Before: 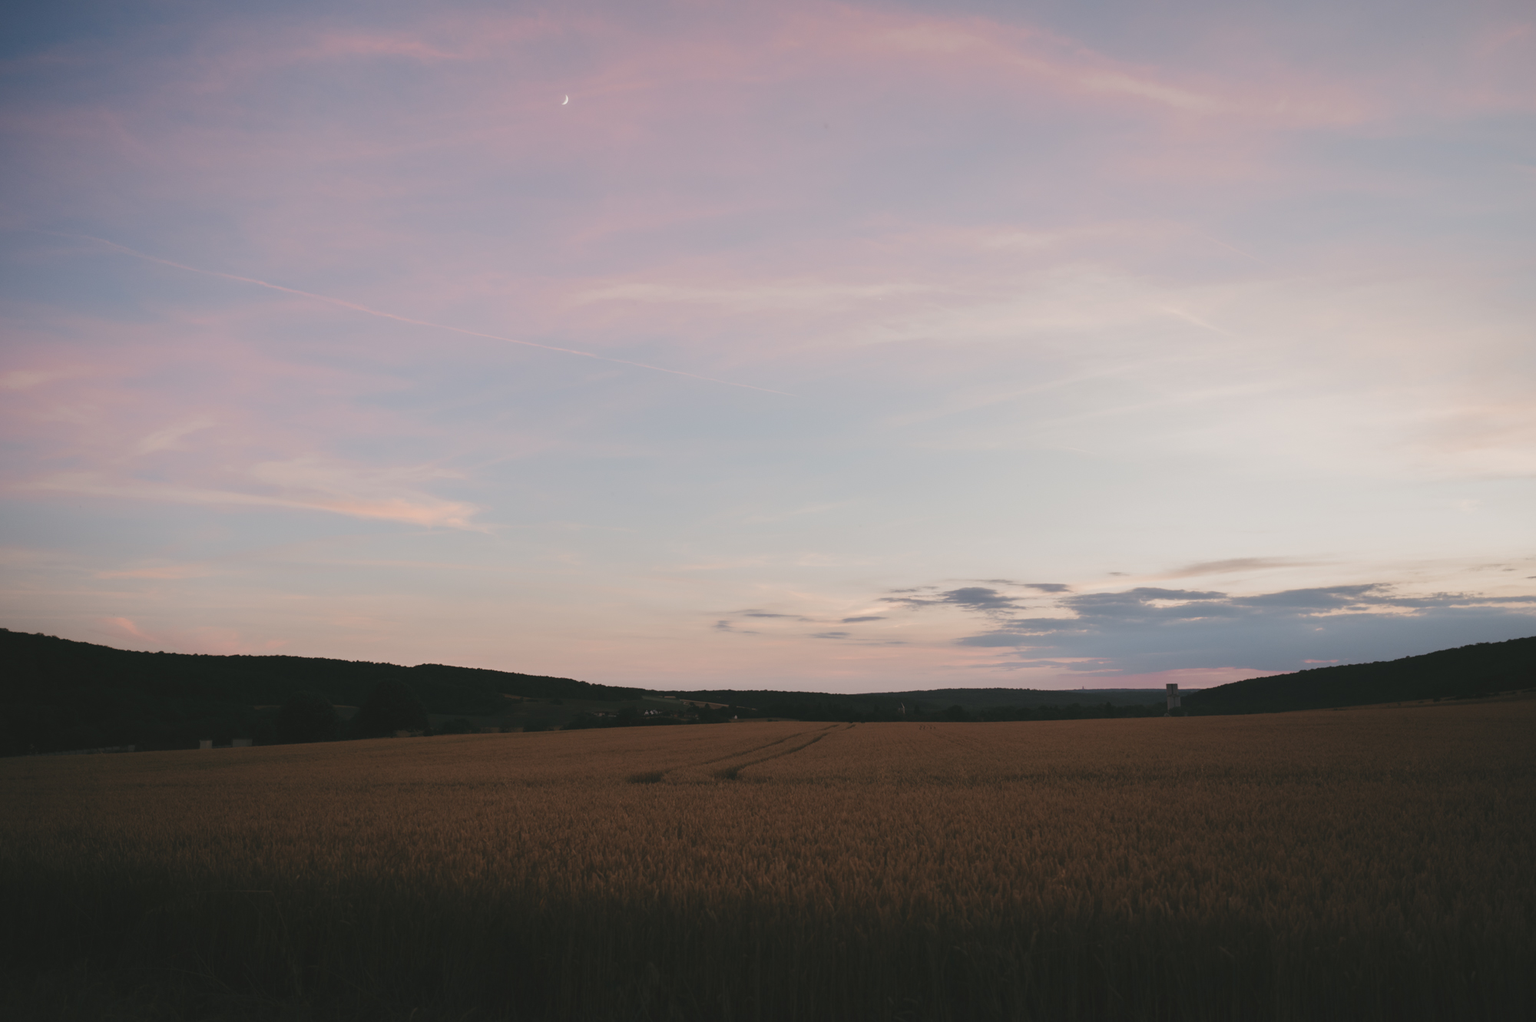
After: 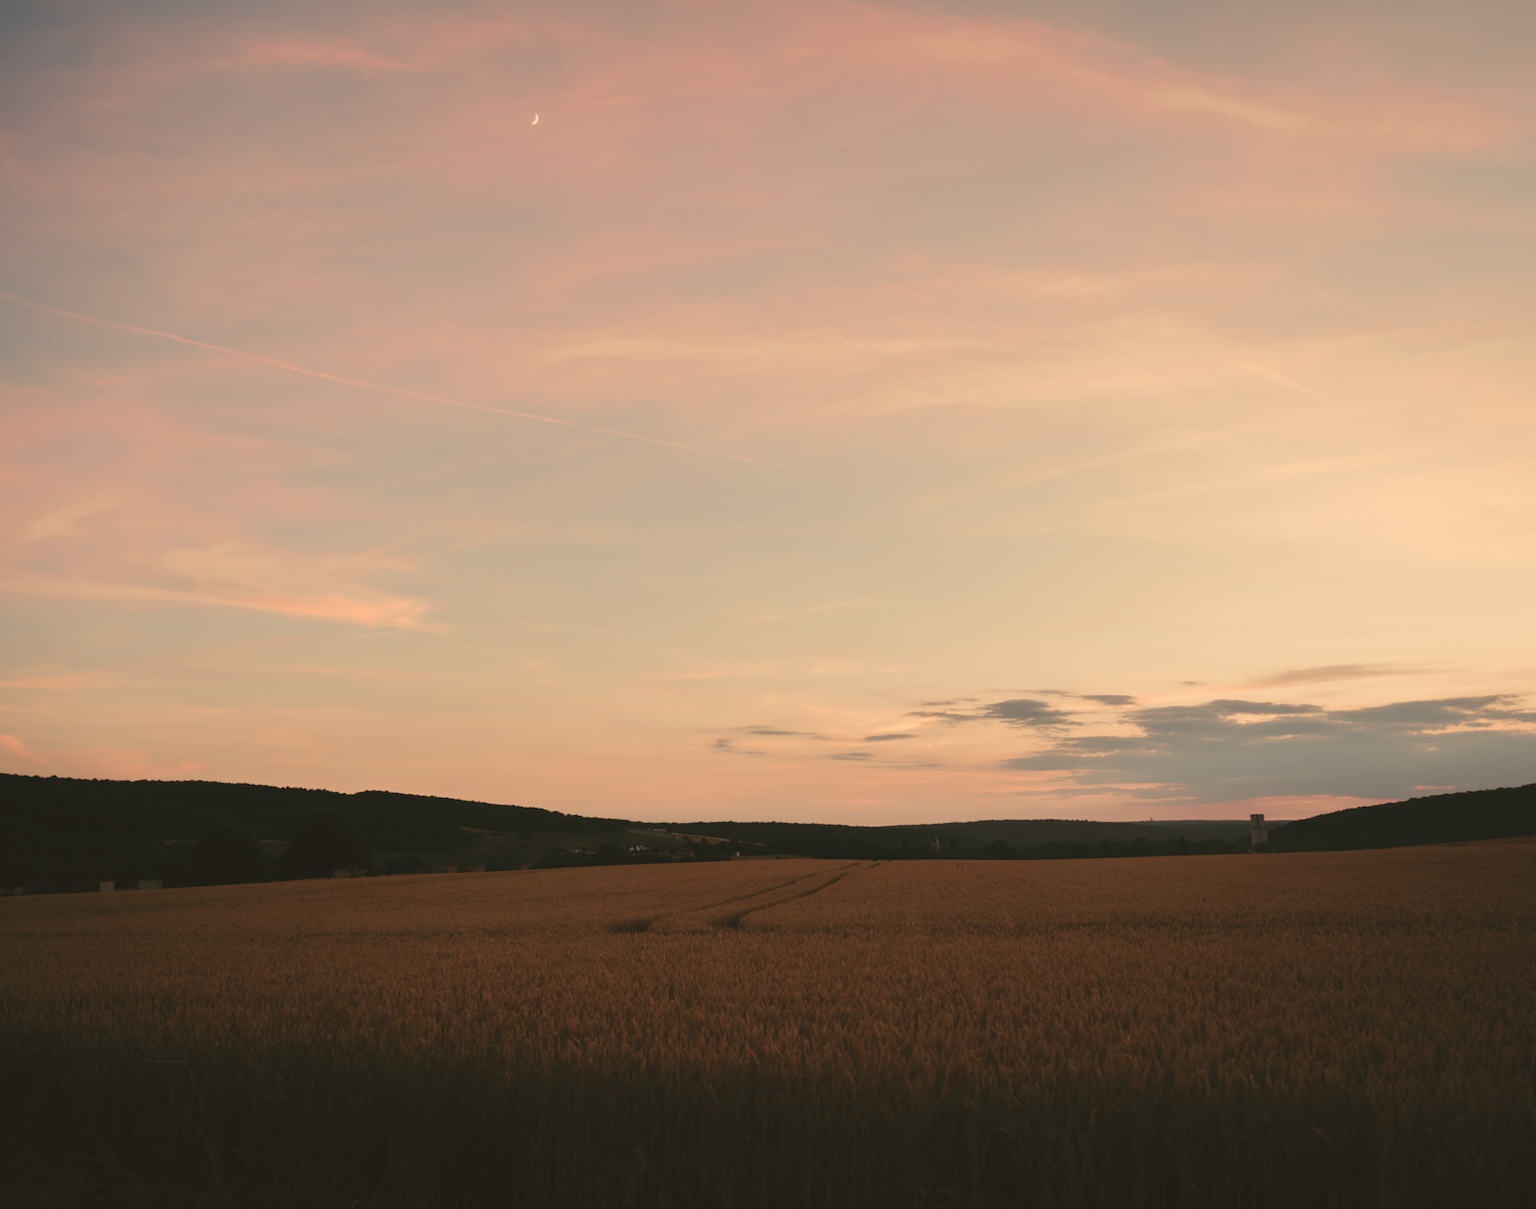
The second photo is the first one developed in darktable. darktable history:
white balance: red 1.138, green 0.996, blue 0.812
crop: left 7.598%, right 7.873%
